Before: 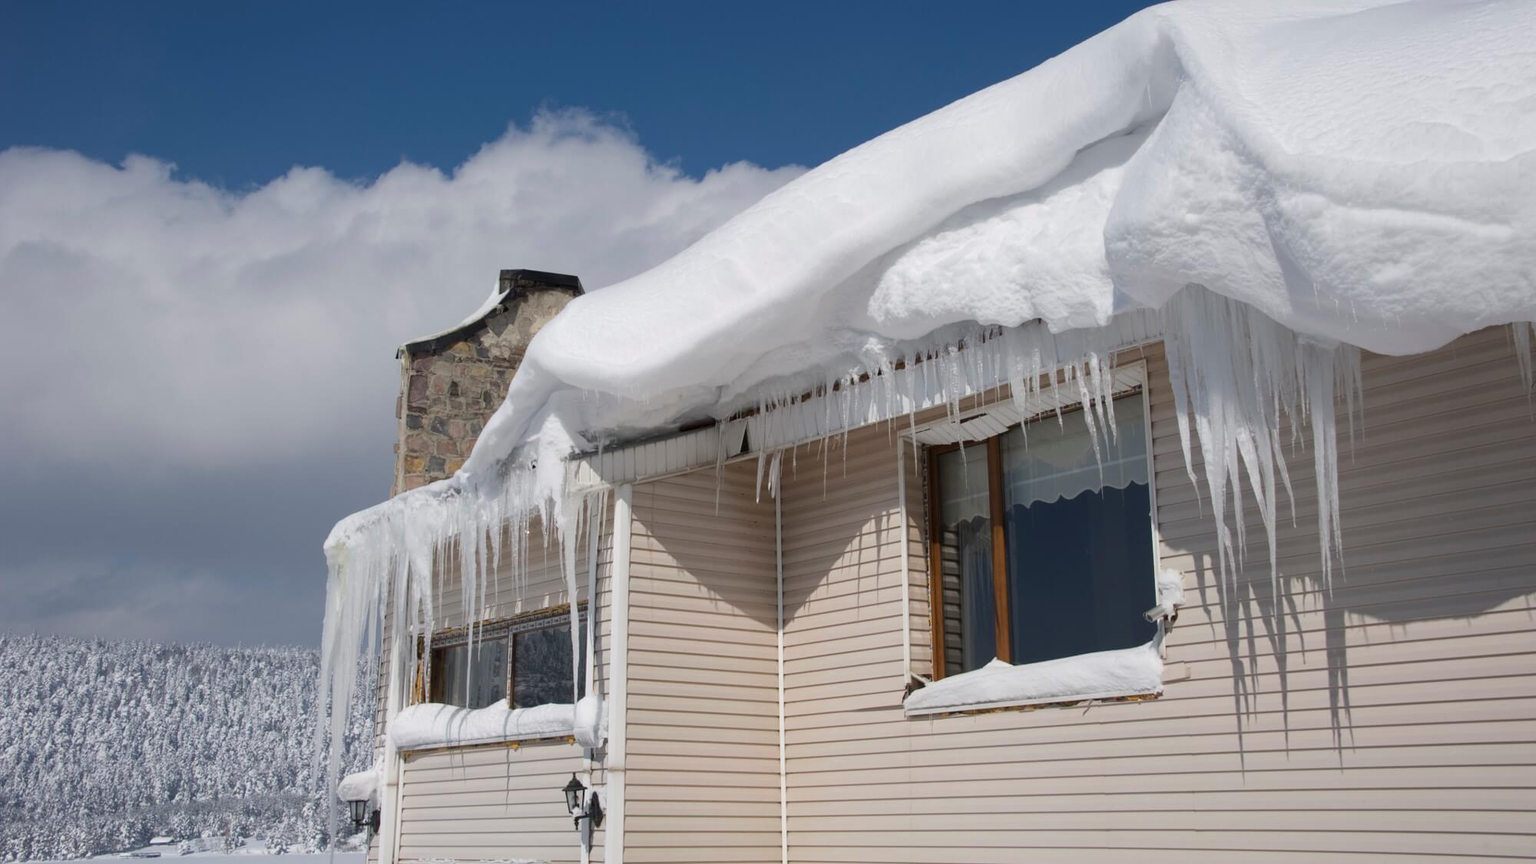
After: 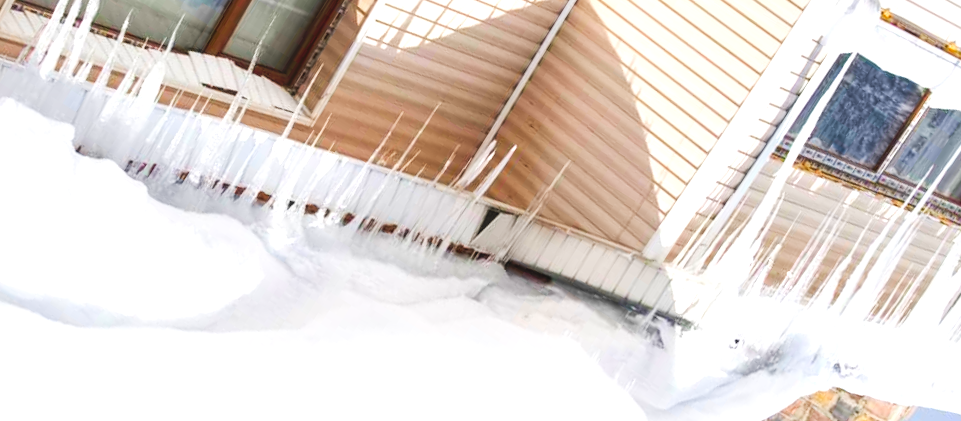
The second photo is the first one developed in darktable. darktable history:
local contrast: detail 130%
crop and rotate: angle 147.65°, left 9.202%, top 15.566%, right 4.449%, bottom 17.109%
levels: levels [0.008, 0.318, 0.836]
tone equalizer: edges refinement/feathering 500, mask exposure compensation -1.57 EV, preserve details no
tone curve: curves: ch0 [(0.003, 0.023) (0.071, 0.052) (0.236, 0.197) (0.466, 0.557) (0.631, 0.764) (0.806, 0.906) (1, 1)]; ch1 [(0, 0) (0.262, 0.227) (0.417, 0.386) (0.469, 0.467) (0.502, 0.51) (0.528, 0.521) (0.573, 0.555) (0.605, 0.621) (0.644, 0.671) (0.686, 0.728) (0.994, 0.987)]; ch2 [(0, 0) (0.262, 0.188) (0.385, 0.353) (0.427, 0.424) (0.495, 0.502) (0.531, 0.555) (0.583, 0.632) (0.644, 0.748) (1, 1)], preserve colors none
